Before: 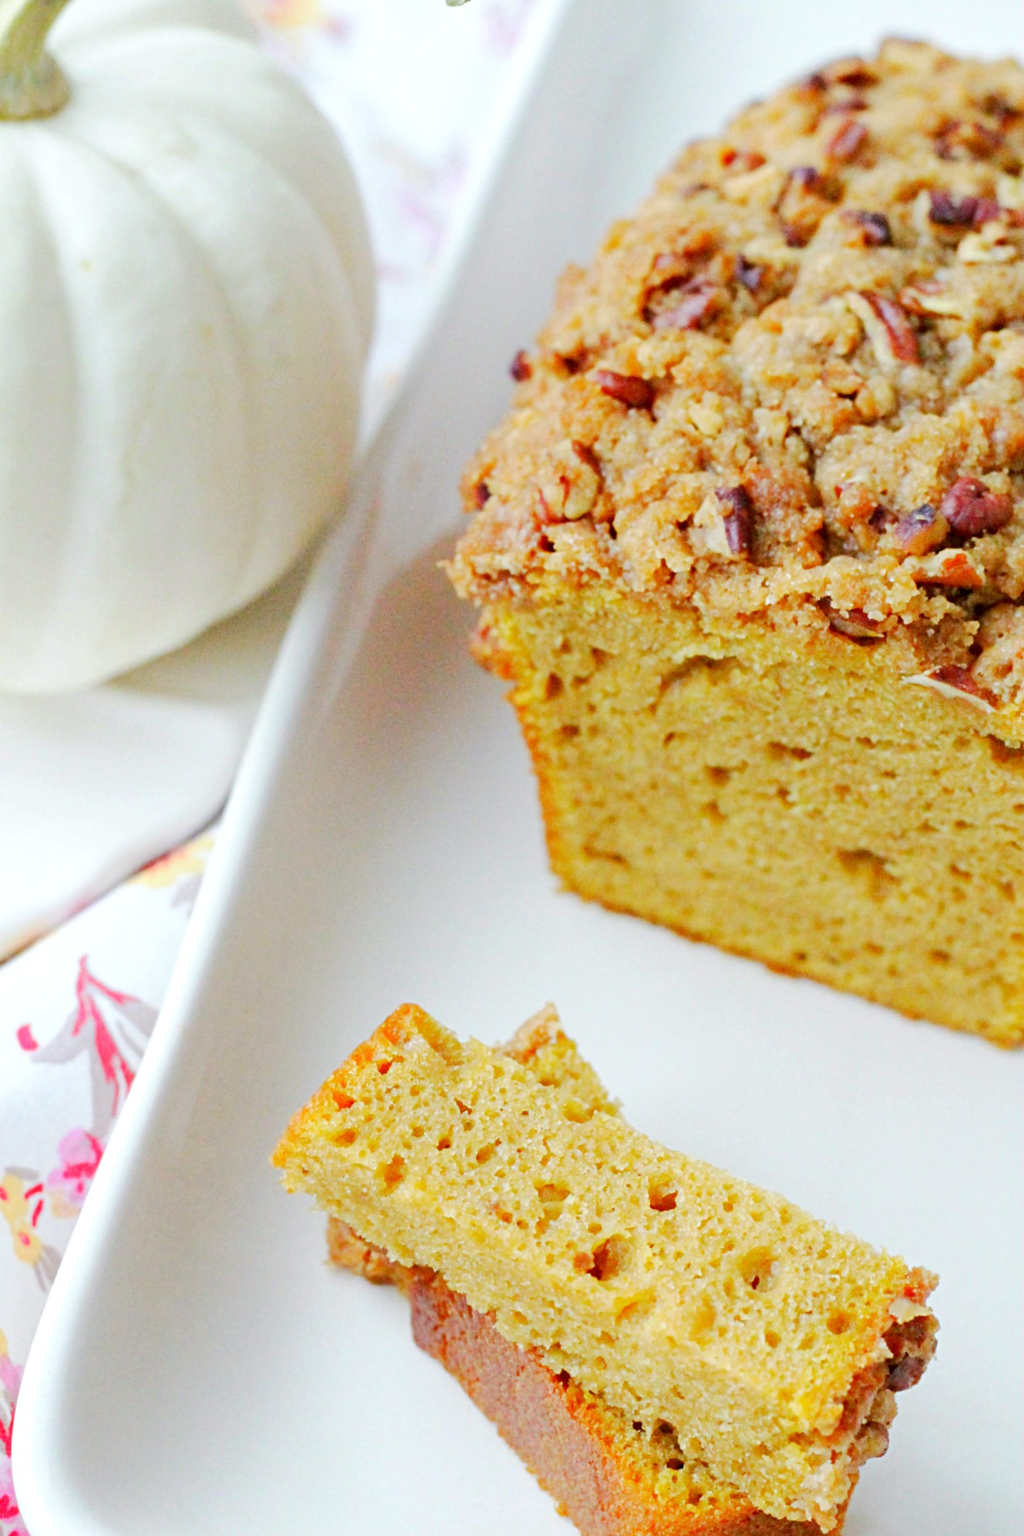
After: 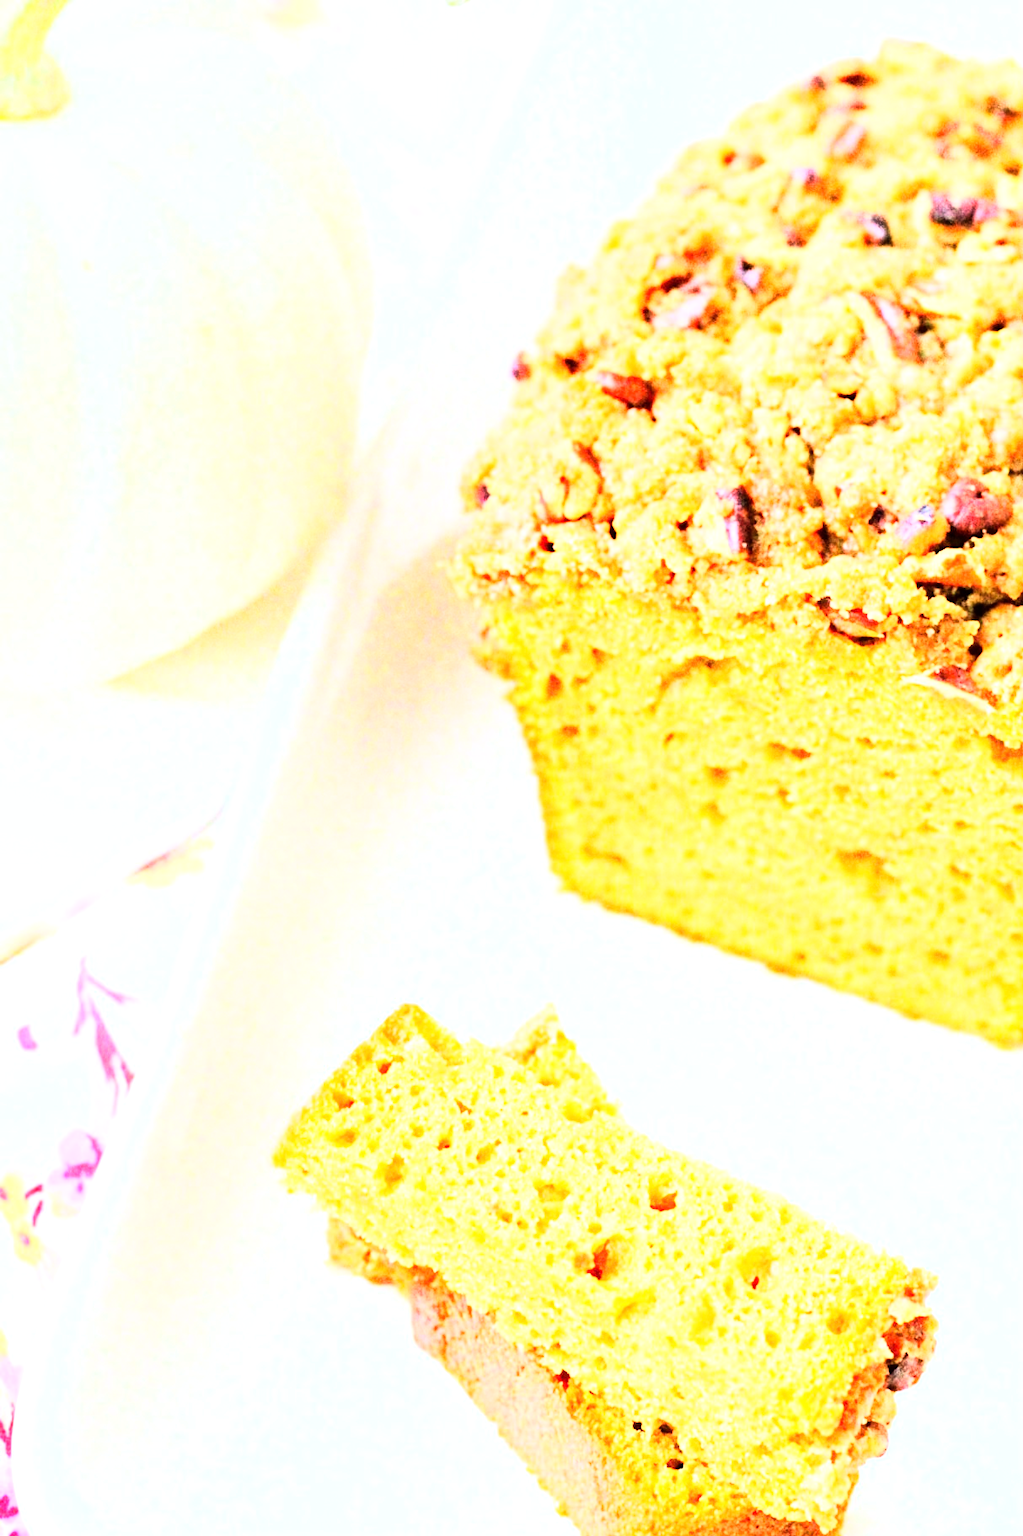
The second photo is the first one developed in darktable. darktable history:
exposure: black level correction 0, exposure 1 EV, compensate exposure bias true, compensate highlight preservation false
rgb curve: curves: ch0 [(0, 0) (0.21, 0.15) (0.24, 0.21) (0.5, 0.75) (0.75, 0.96) (0.89, 0.99) (1, 1)]; ch1 [(0, 0.02) (0.21, 0.13) (0.25, 0.2) (0.5, 0.67) (0.75, 0.9) (0.89, 0.97) (1, 1)]; ch2 [(0, 0.02) (0.21, 0.13) (0.25, 0.2) (0.5, 0.67) (0.75, 0.9) (0.89, 0.97) (1, 1)], compensate middle gray true
